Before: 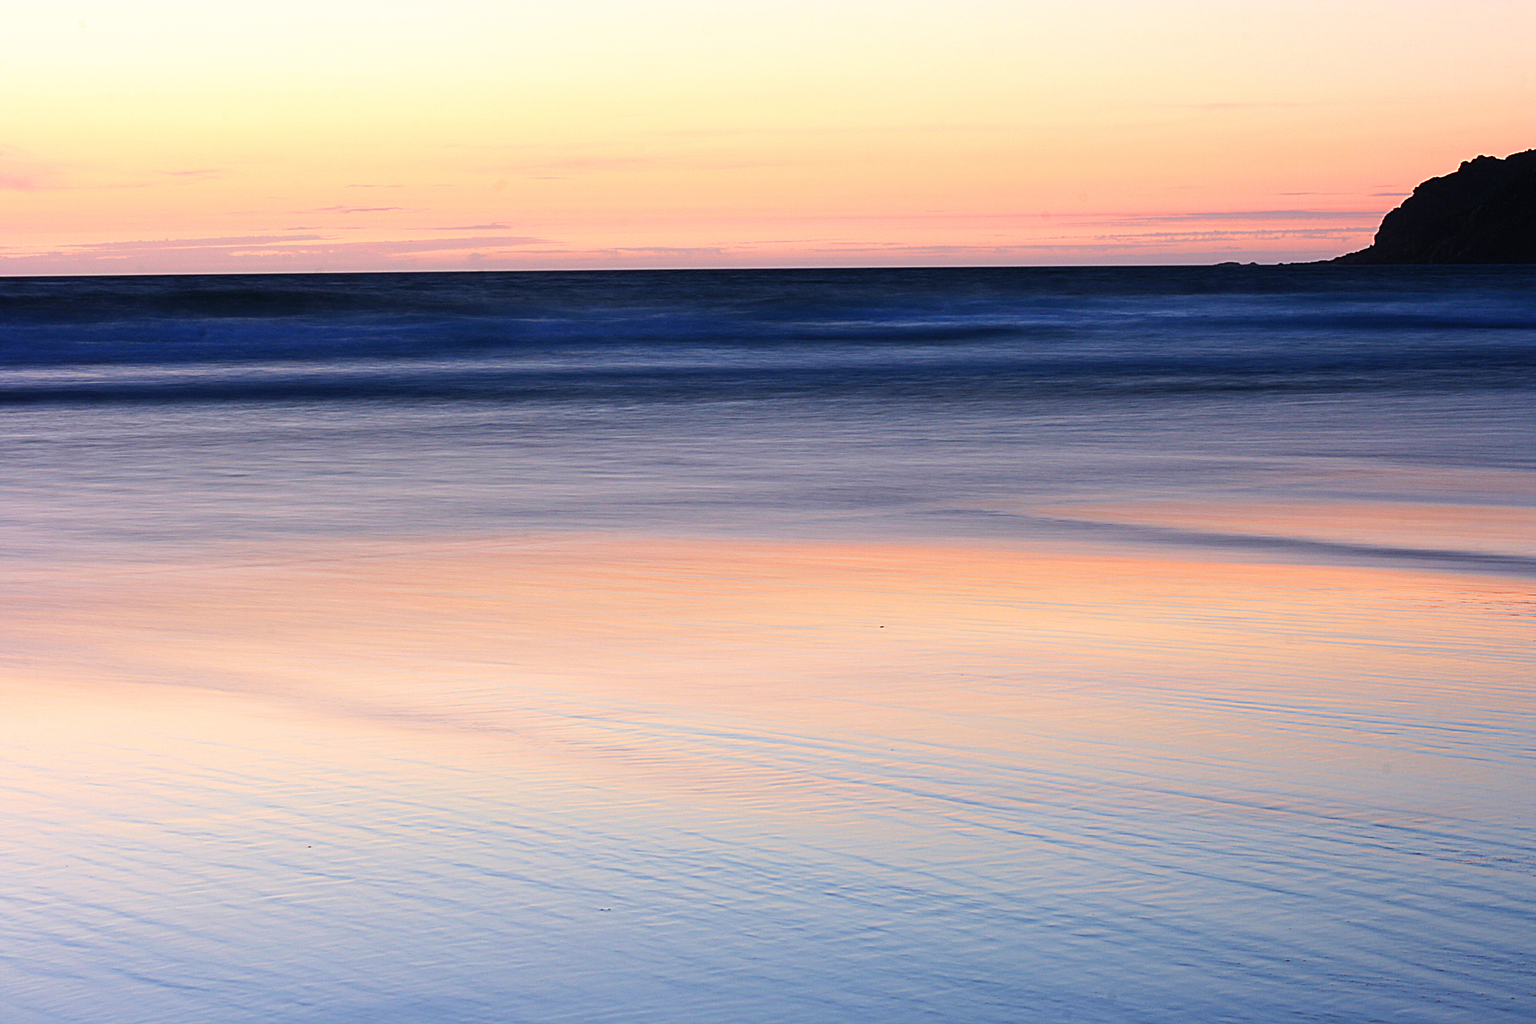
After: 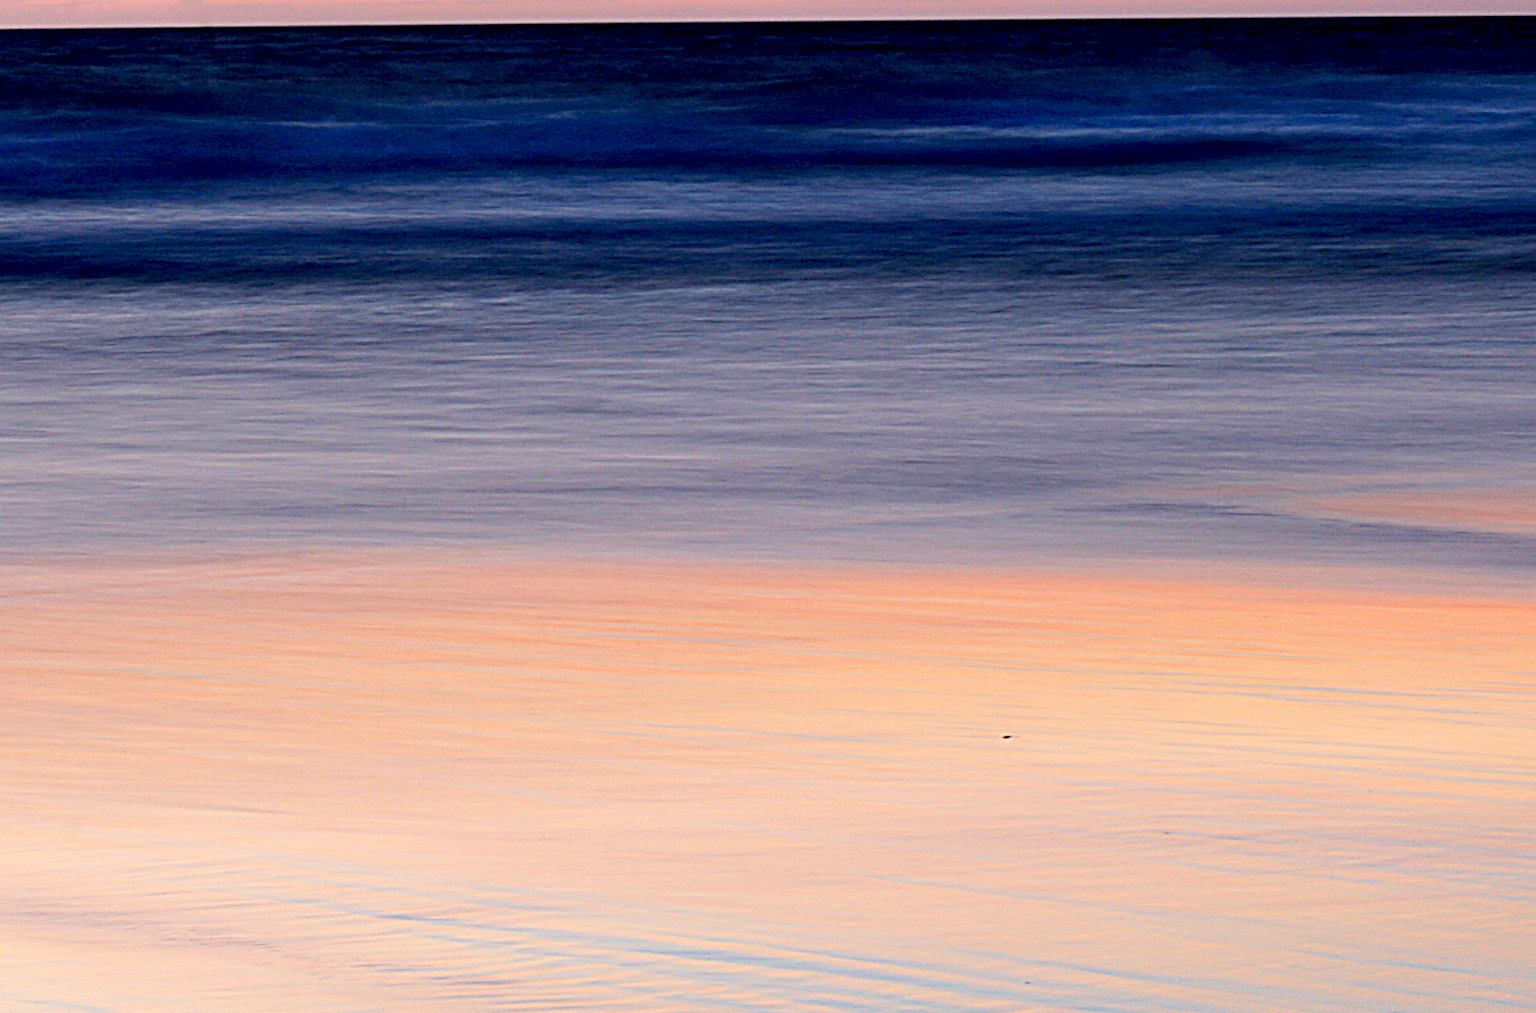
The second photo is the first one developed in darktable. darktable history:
exposure: black level correction 0.017, exposure -0.005 EV, compensate highlight preservation false
crop: left 24.623%, top 25.213%, right 25.316%, bottom 25.226%
